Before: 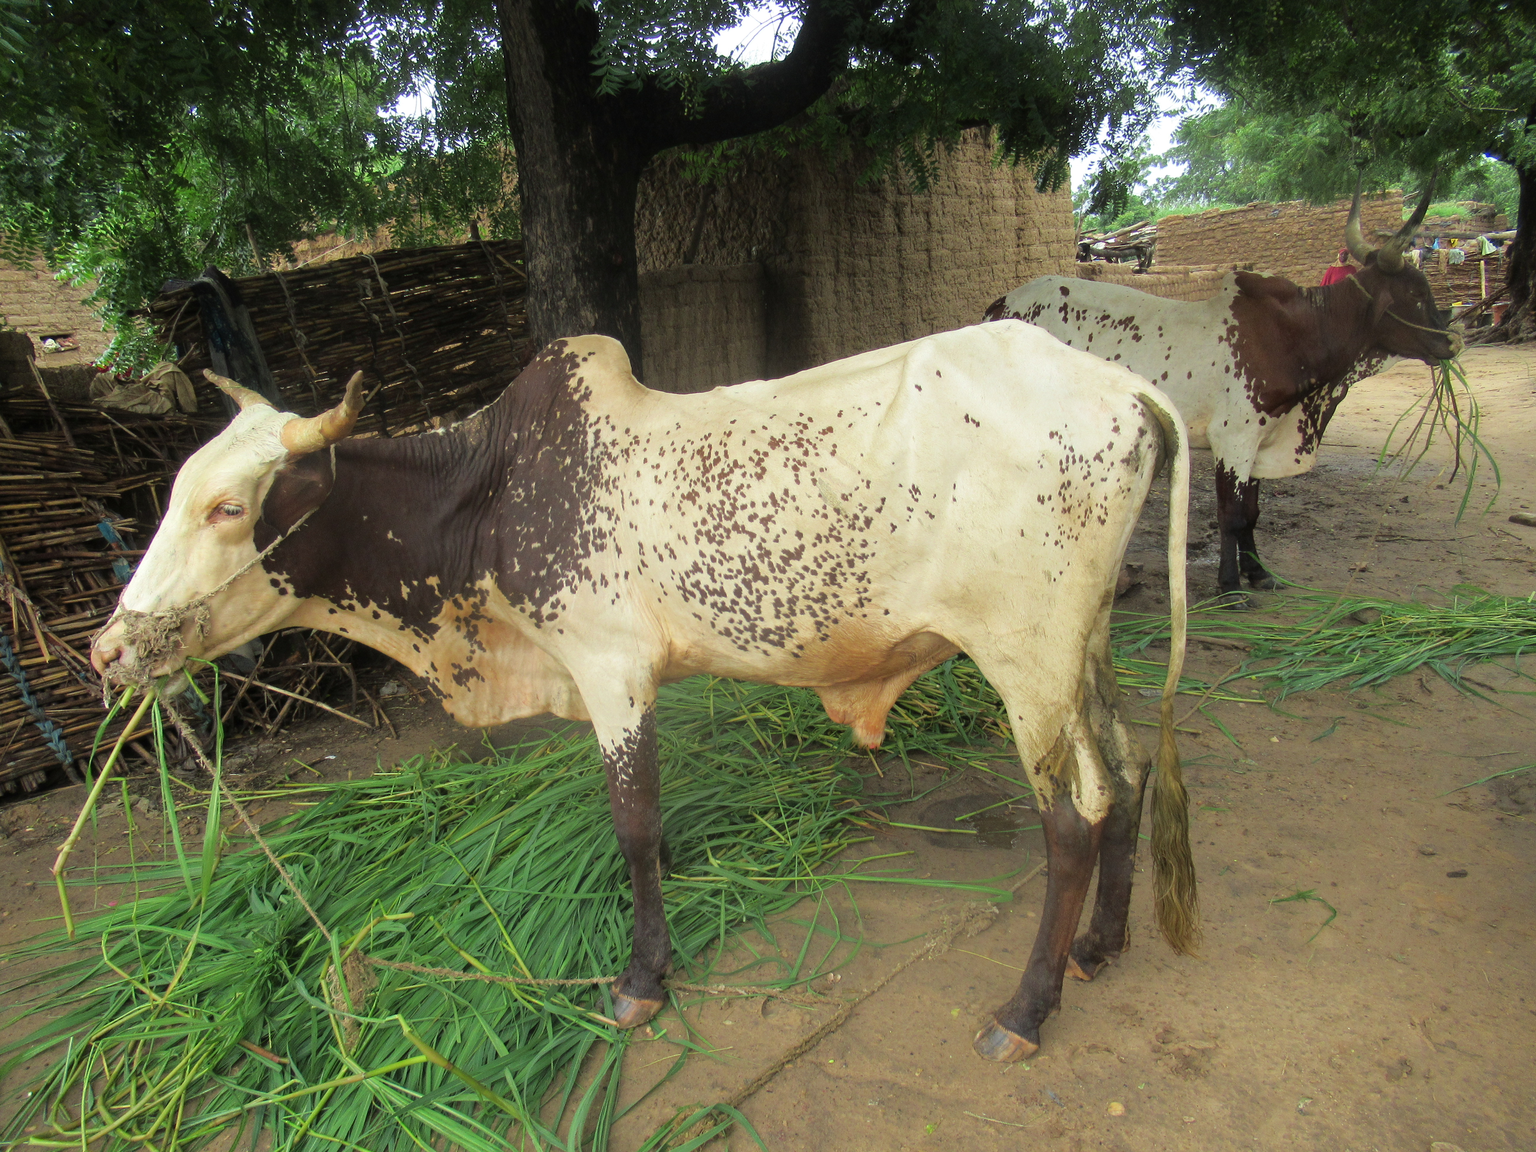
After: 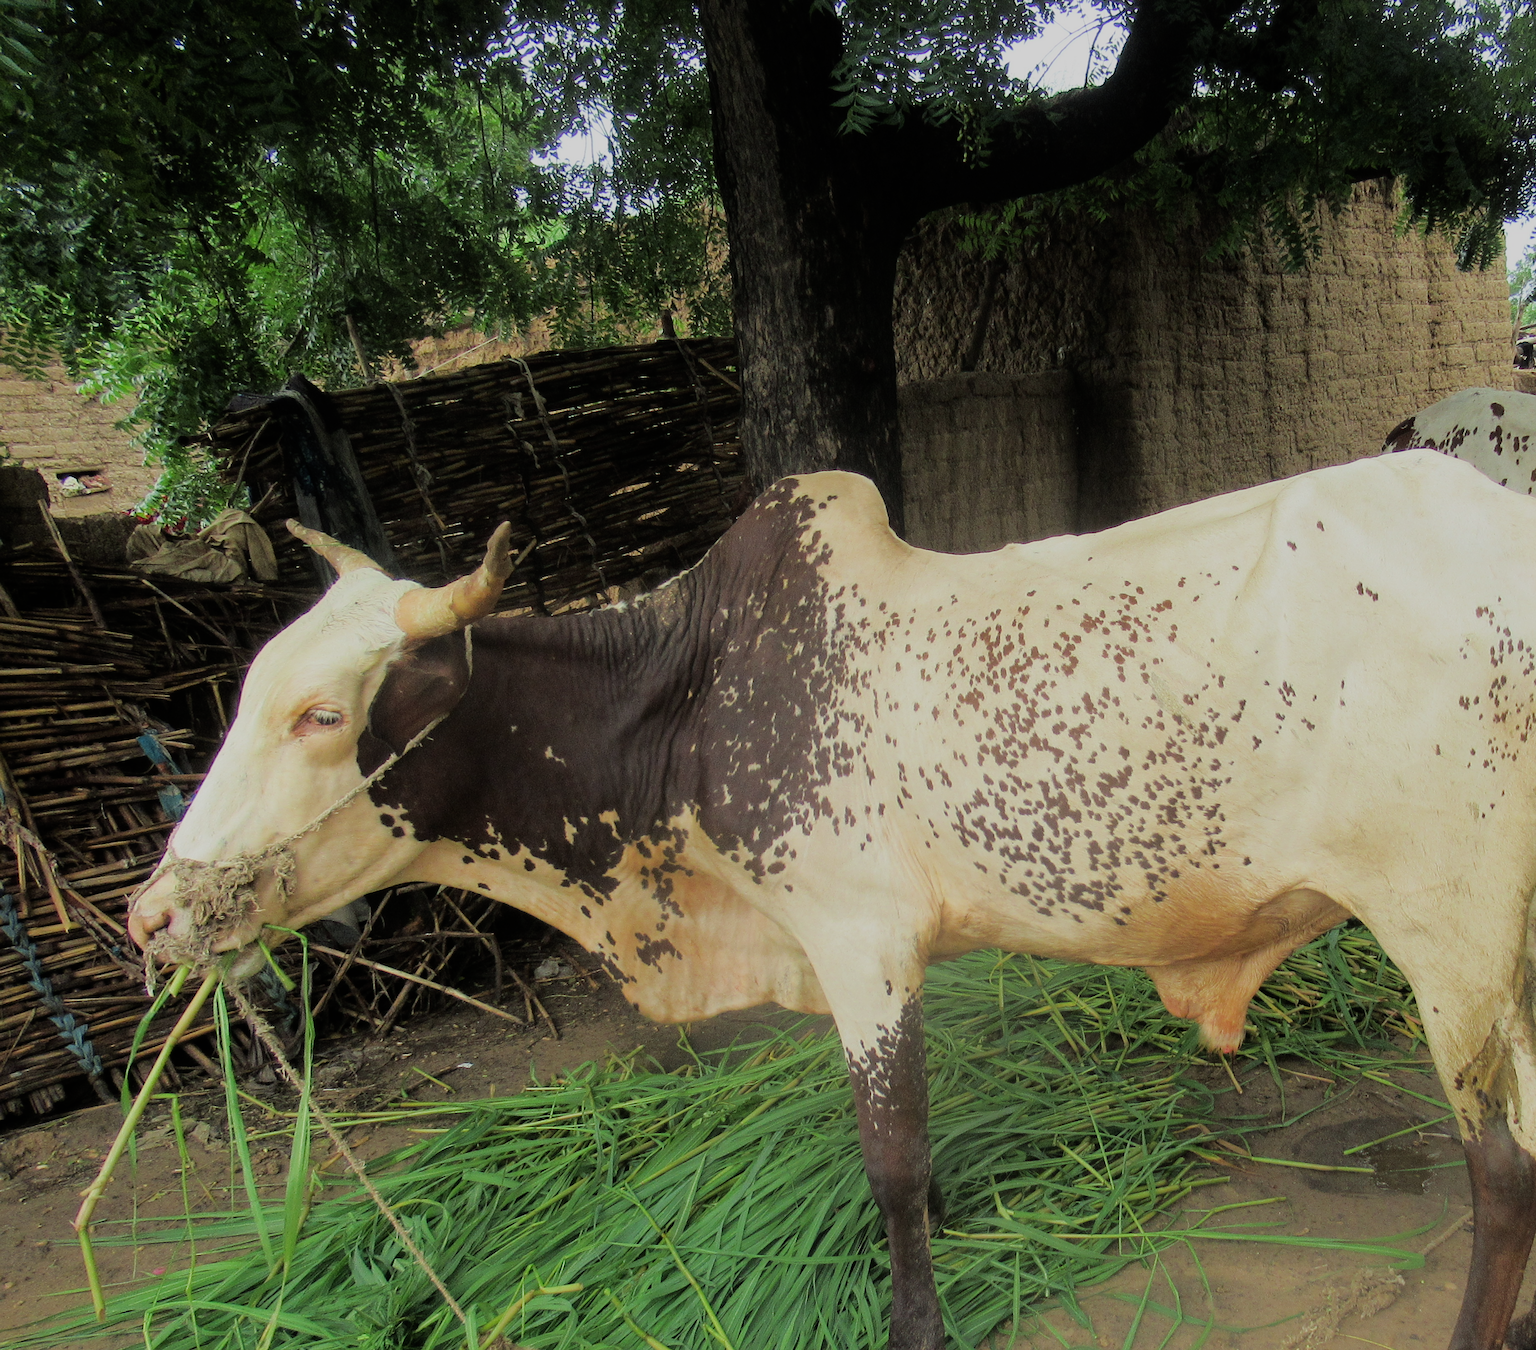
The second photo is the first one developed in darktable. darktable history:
sharpen: amount 0.2
filmic rgb: black relative exposure -8.54 EV, white relative exposure 5.52 EV, hardness 3.39, contrast 1.016
crop: right 28.885%, bottom 16.626%
